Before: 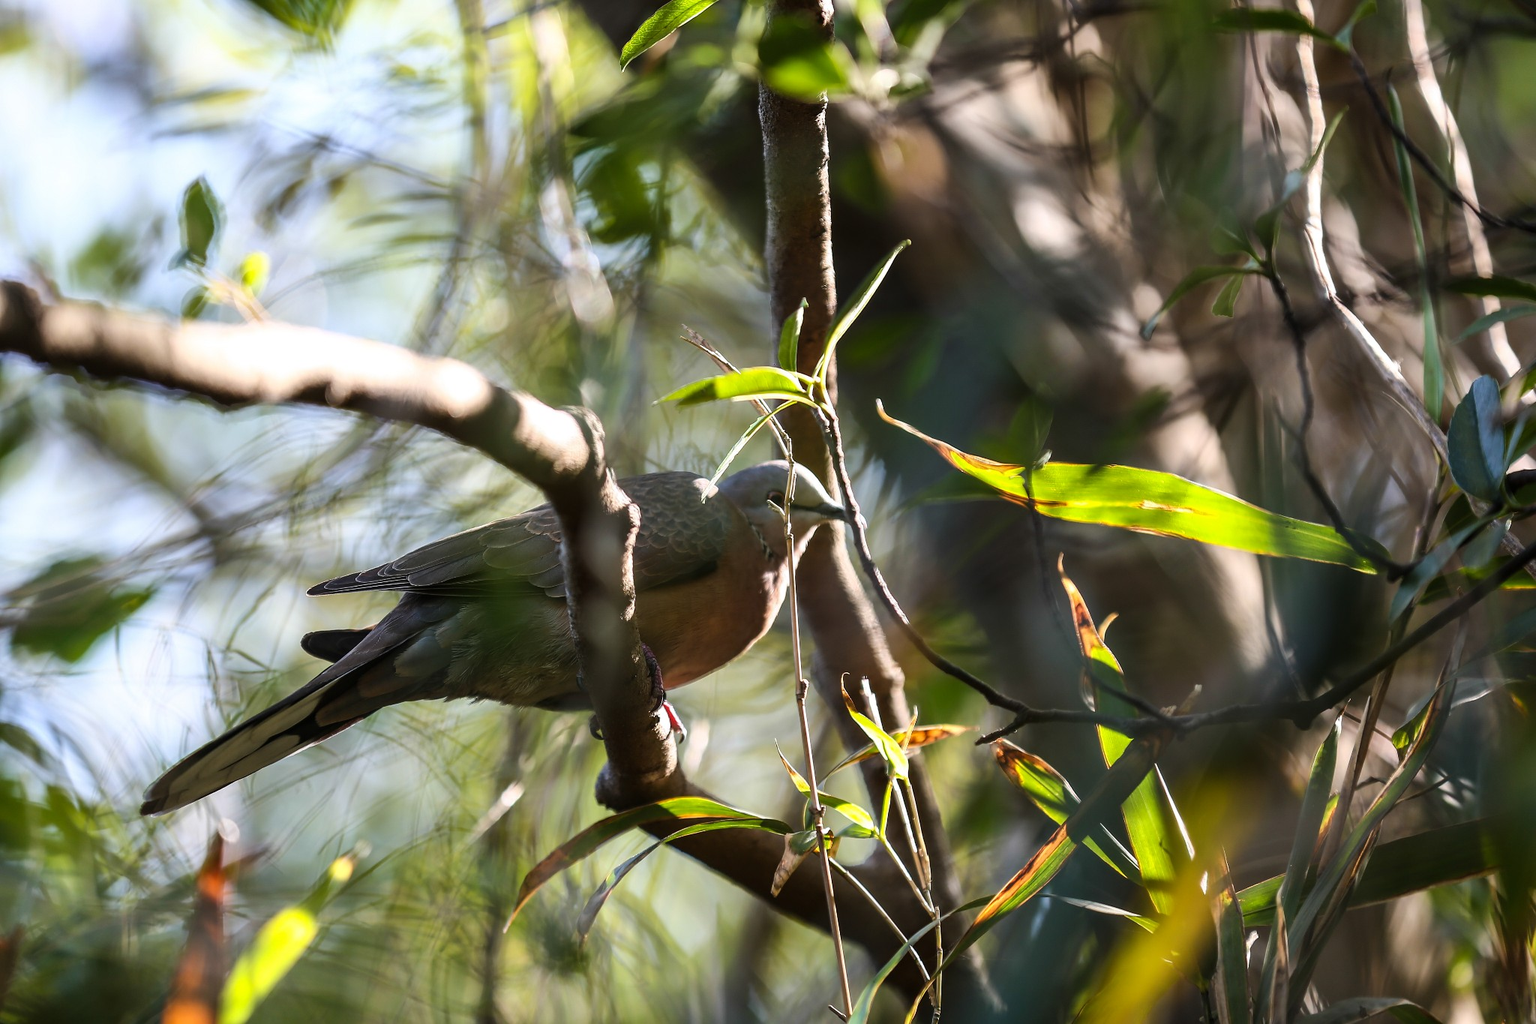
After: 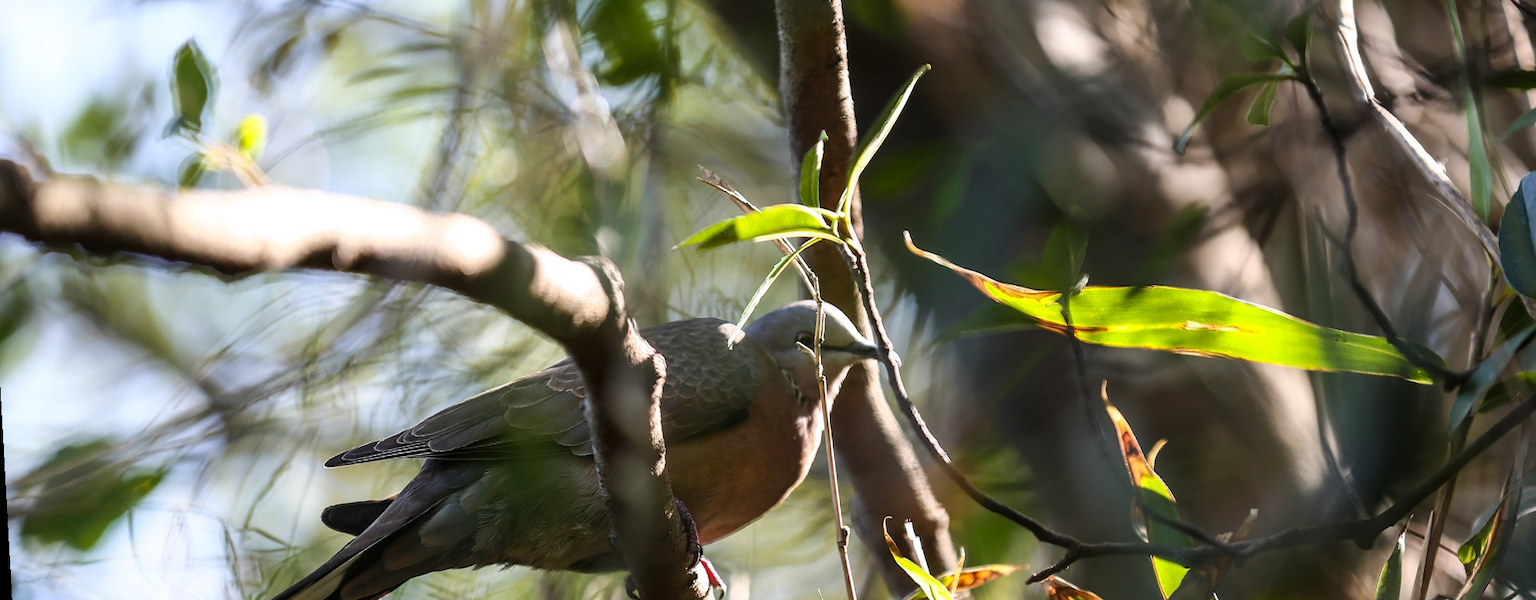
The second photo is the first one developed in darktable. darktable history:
crop: left 1.744%, top 19.225%, right 5.069%, bottom 28.357%
rotate and perspective: rotation -3.18°, automatic cropping off
